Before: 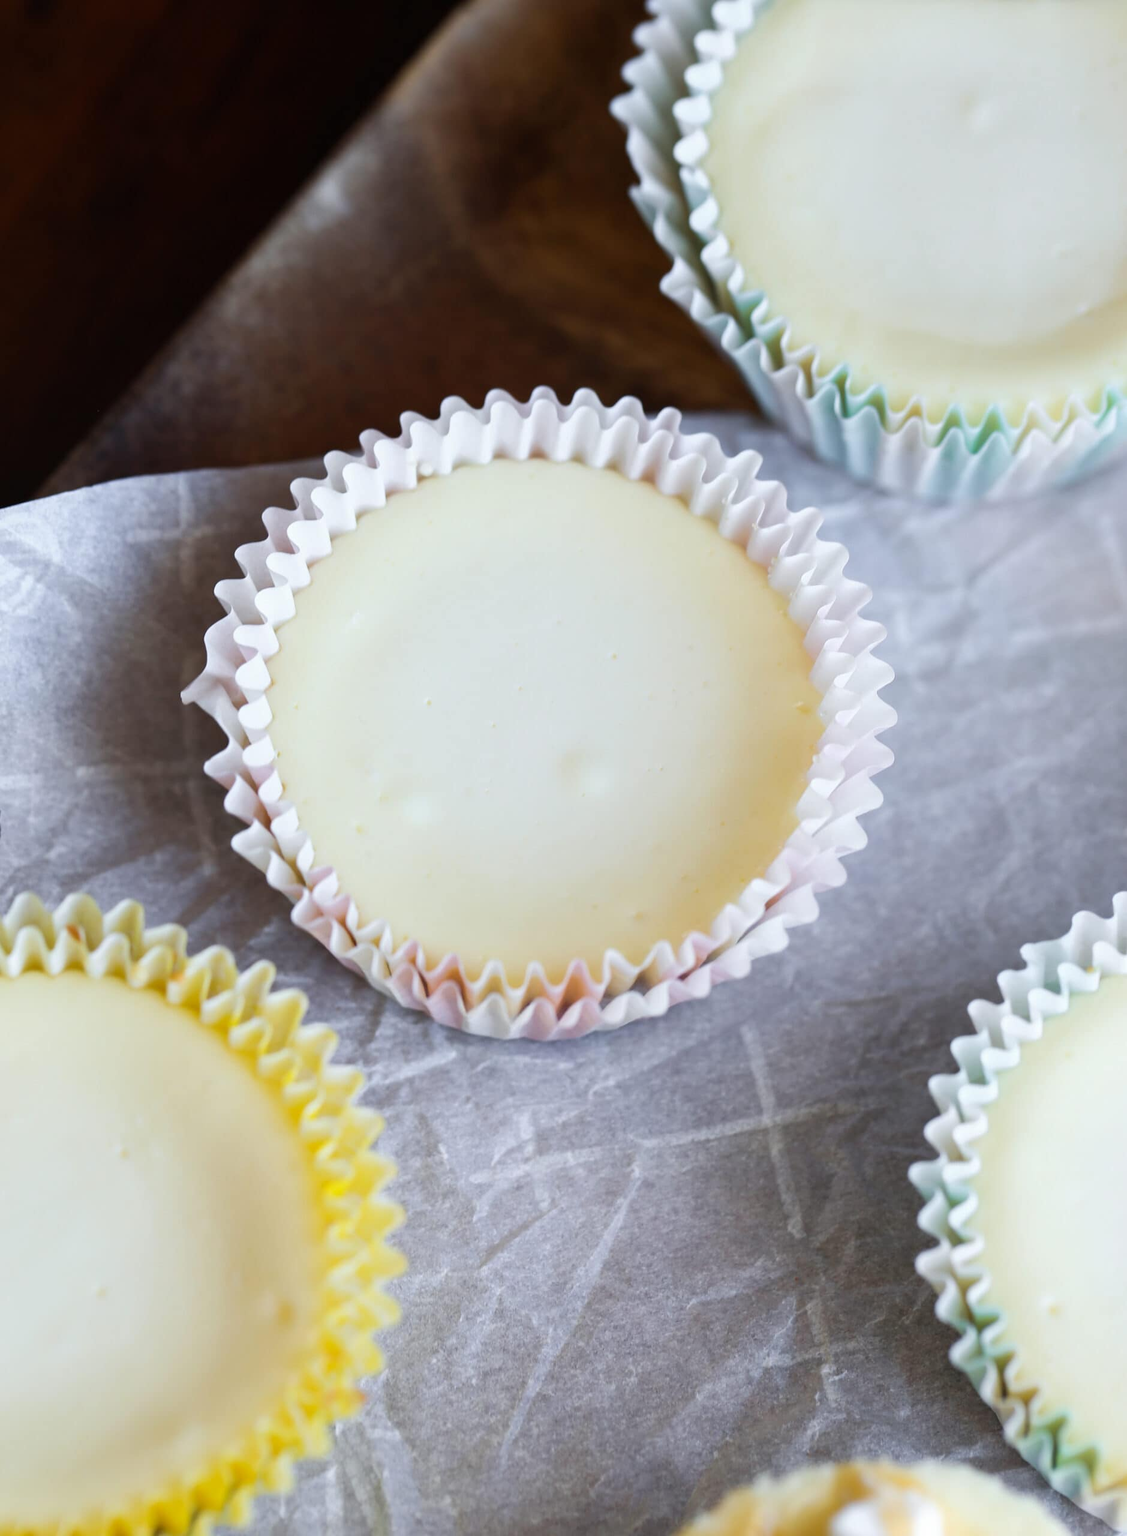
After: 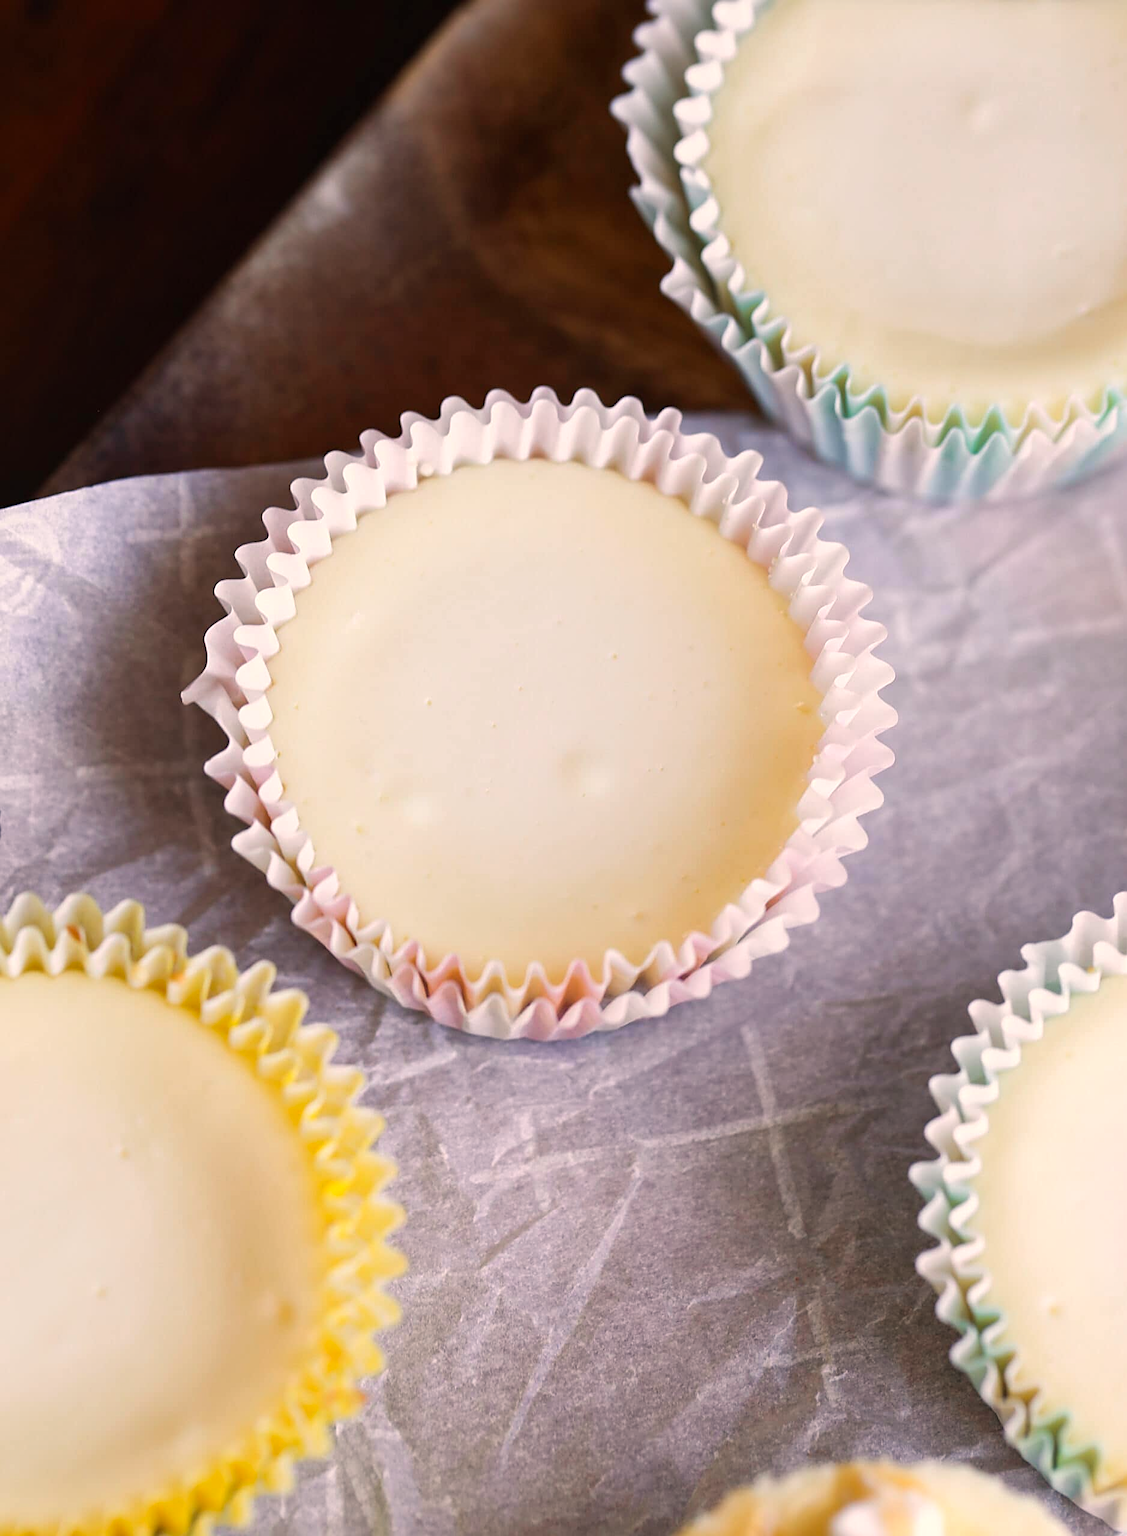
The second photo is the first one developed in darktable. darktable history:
sharpen: on, module defaults
contrast brightness saturation: contrast -0.02, brightness -0.01, saturation 0.03
color zones: curves: ch1 [(0.25, 0.5) (0.747, 0.71)]
local contrast: mode bilateral grid, contrast 10, coarseness 25, detail 115%, midtone range 0.2
white balance: red 1.127, blue 0.943
